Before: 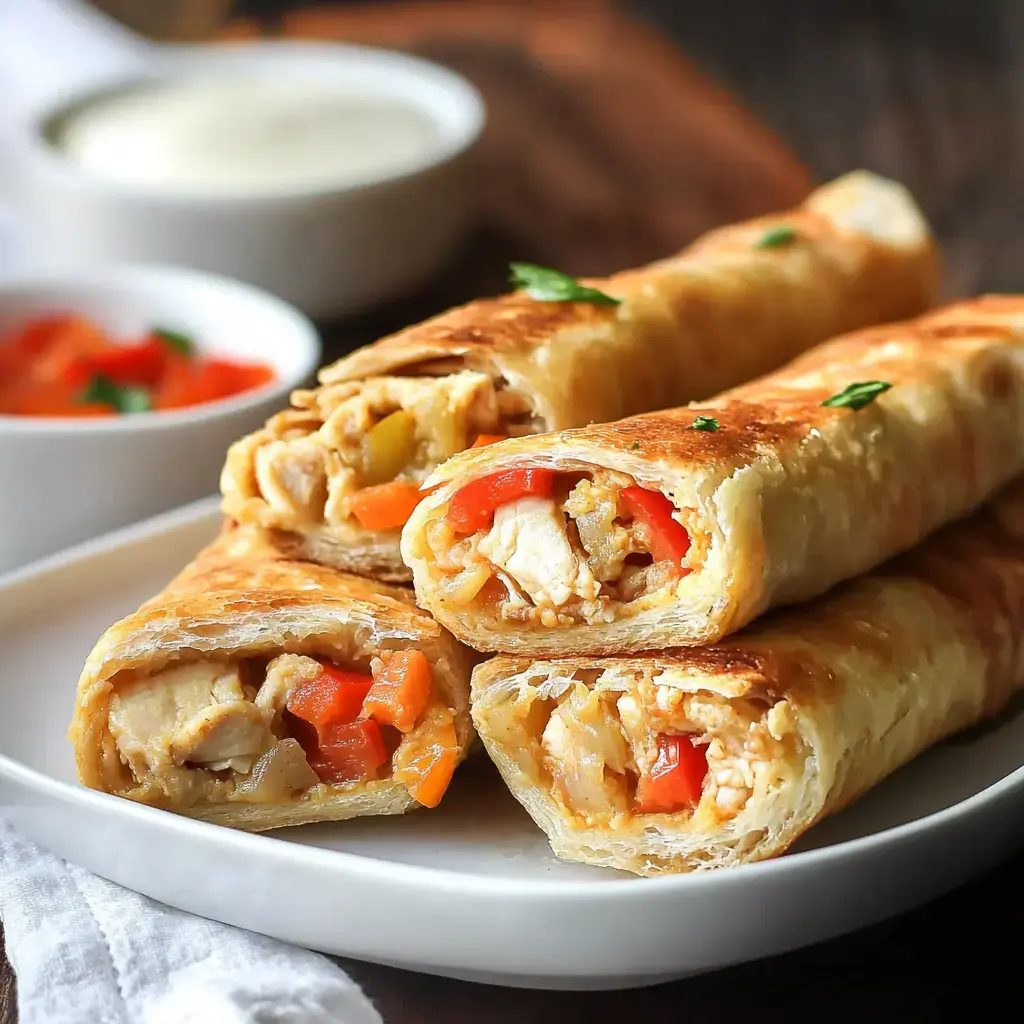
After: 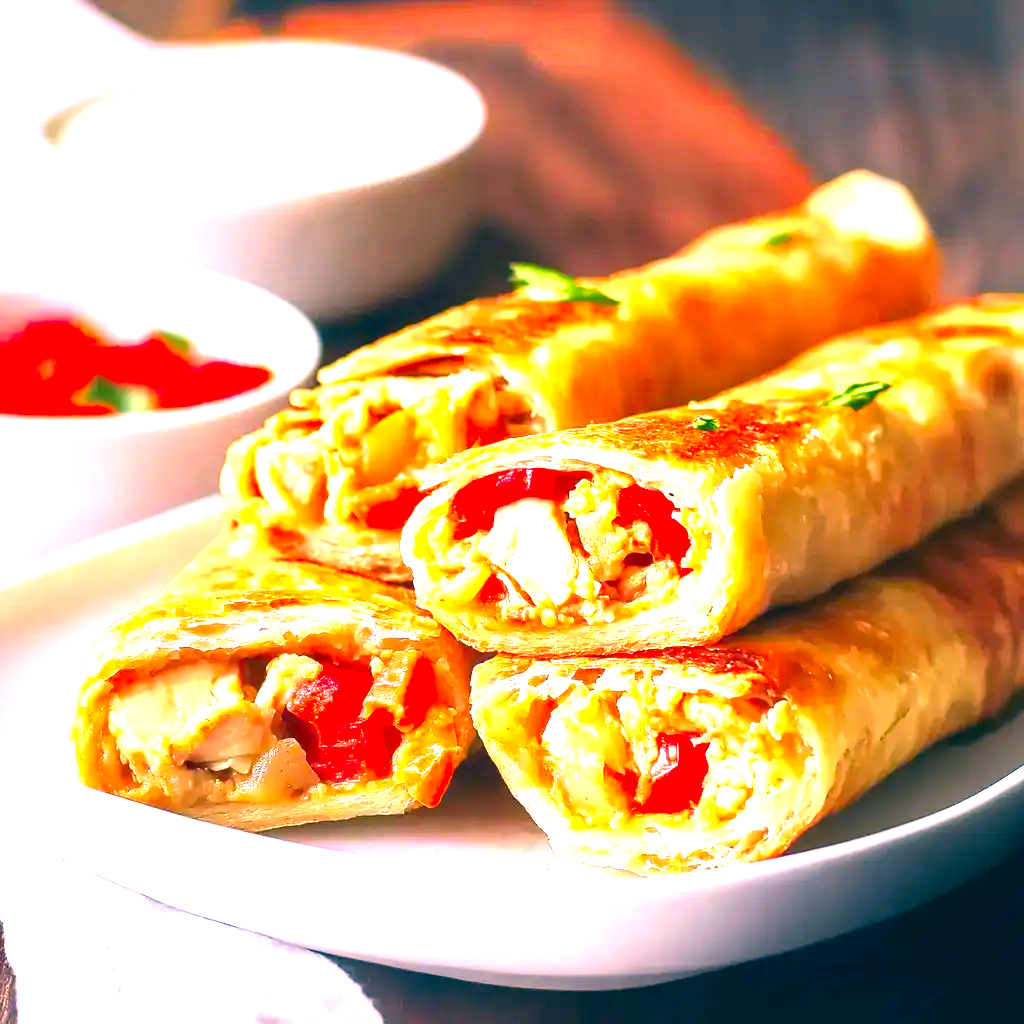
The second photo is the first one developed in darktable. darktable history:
color correction: highlights a* 16.88, highlights b* 0.299, shadows a* -15.02, shadows b* -14.63, saturation 1.48
exposure: black level correction 0, exposure 1.747 EV, compensate exposure bias true, compensate highlight preservation false
